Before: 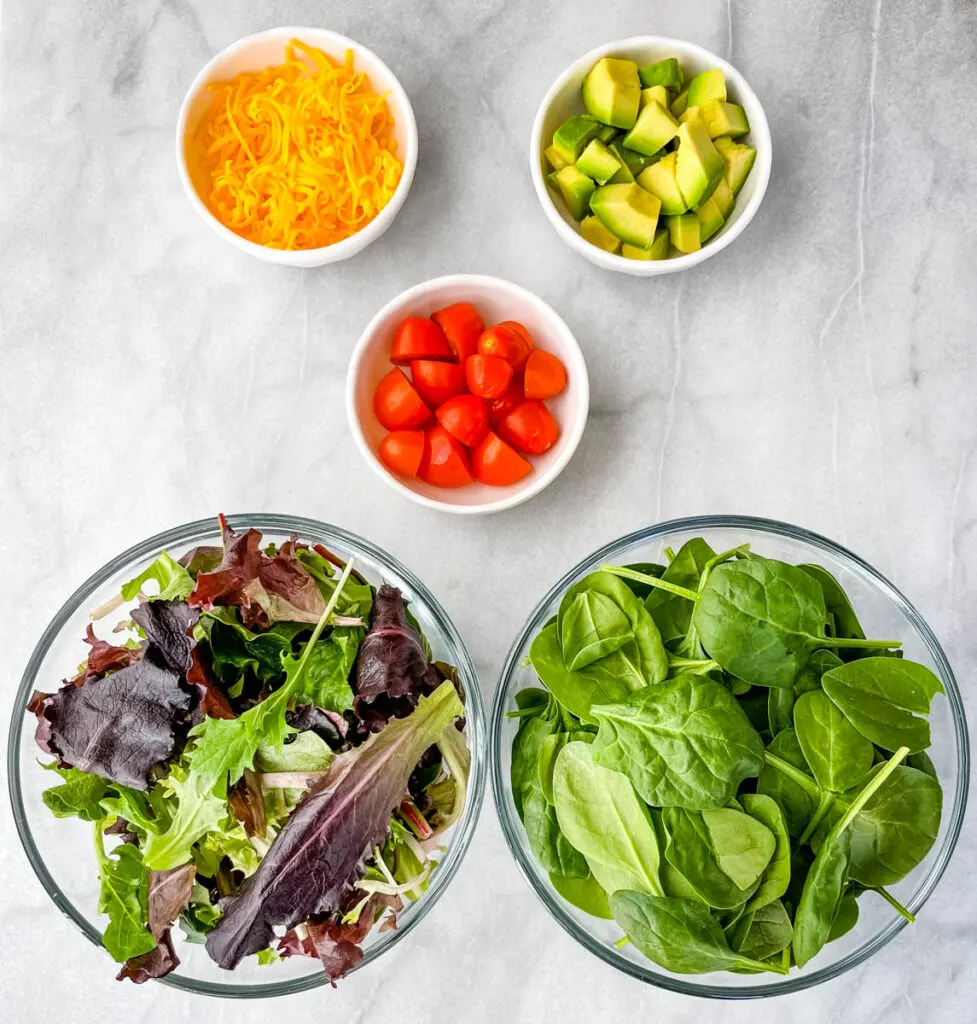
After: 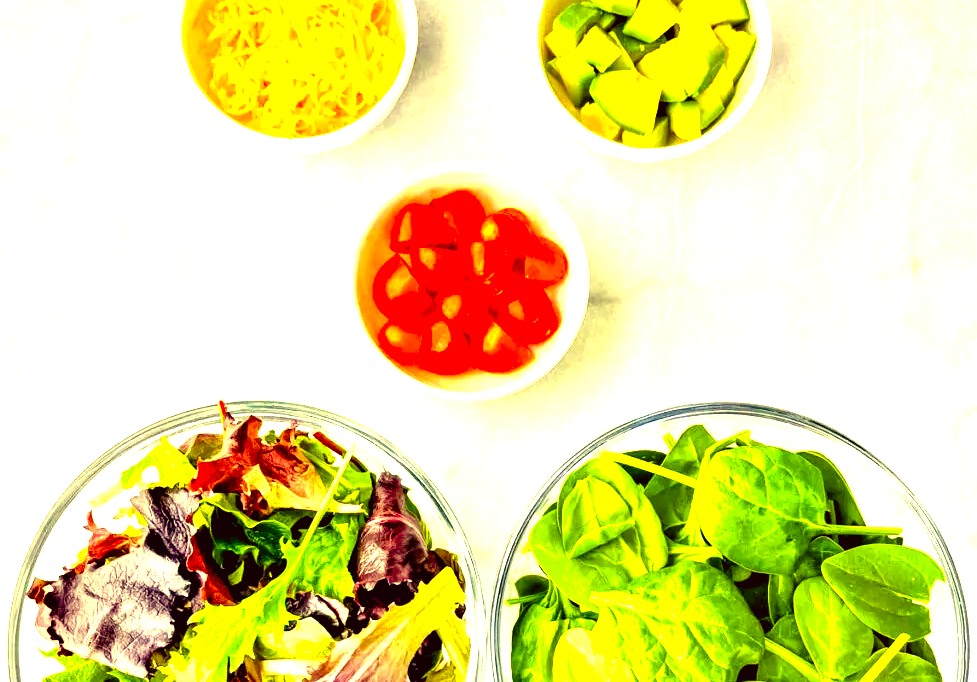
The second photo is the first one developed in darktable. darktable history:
color zones: curves: ch0 [(0, 0.444) (0.143, 0.442) (0.286, 0.441) (0.429, 0.441) (0.571, 0.441) (0.714, 0.441) (0.857, 0.442) (1, 0.444)]
color correction: highlights a* -0.373, highlights b* 39.74, shadows a* 9.65, shadows b* -0.83
crop: top 11.131%, bottom 22.201%
color balance rgb: shadows lift › luminance -20.159%, perceptual saturation grading › global saturation 27.51%, perceptual saturation grading › highlights -25.75%, perceptual saturation grading › shadows 25.251%
exposure: black level correction 0, exposure 2.334 EV, compensate highlight preservation false
contrast equalizer: y [[0.528, 0.548, 0.563, 0.562, 0.546, 0.526], [0.55 ×6], [0 ×6], [0 ×6], [0 ×6]]
